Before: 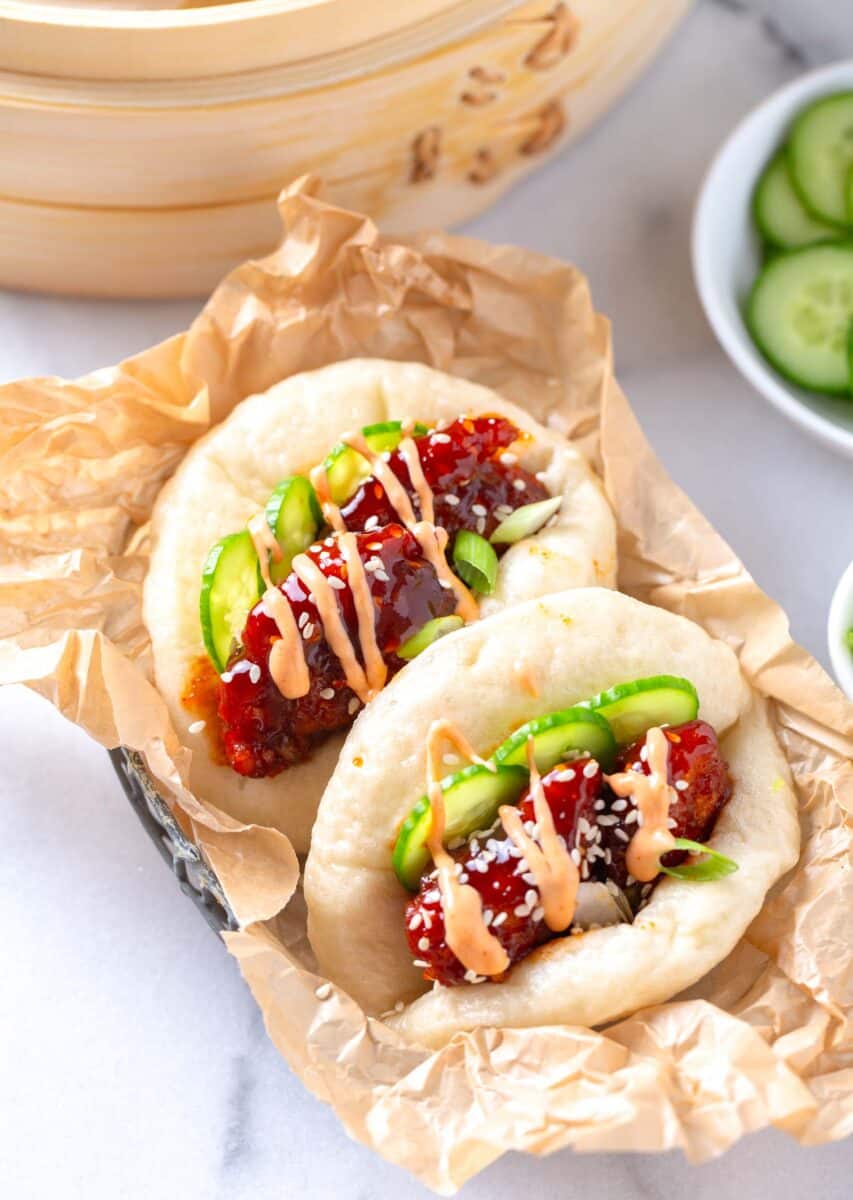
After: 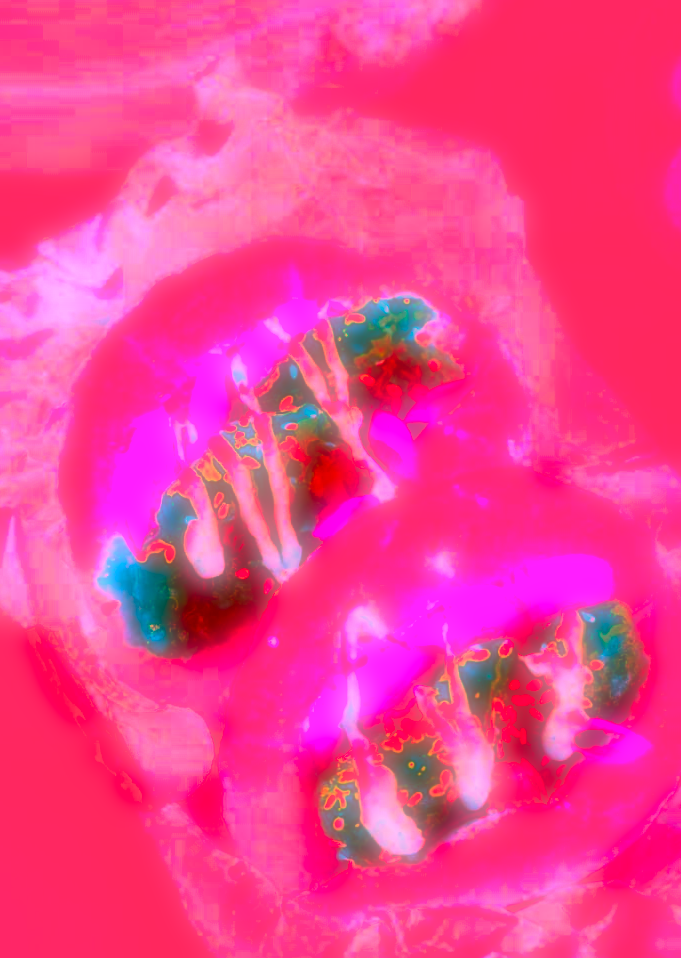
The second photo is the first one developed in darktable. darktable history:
contrast brightness saturation: contrast 0.24, brightness 0.09
exposure: compensate highlight preservation false
velvia: on, module defaults
white balance: red 0.98, blue 1.034
crop and rotate: left 10.071%, top 10.071%, right 10.02%, bottom 10.02%
color contrast: green-magenta contrast 1.73, blue-yellow contrast 1.15
soften: on, module defaults
color correction: highlights a* -39.68, highlights b* -40, shadows a* -40, shadows b* -40, saturation -3
